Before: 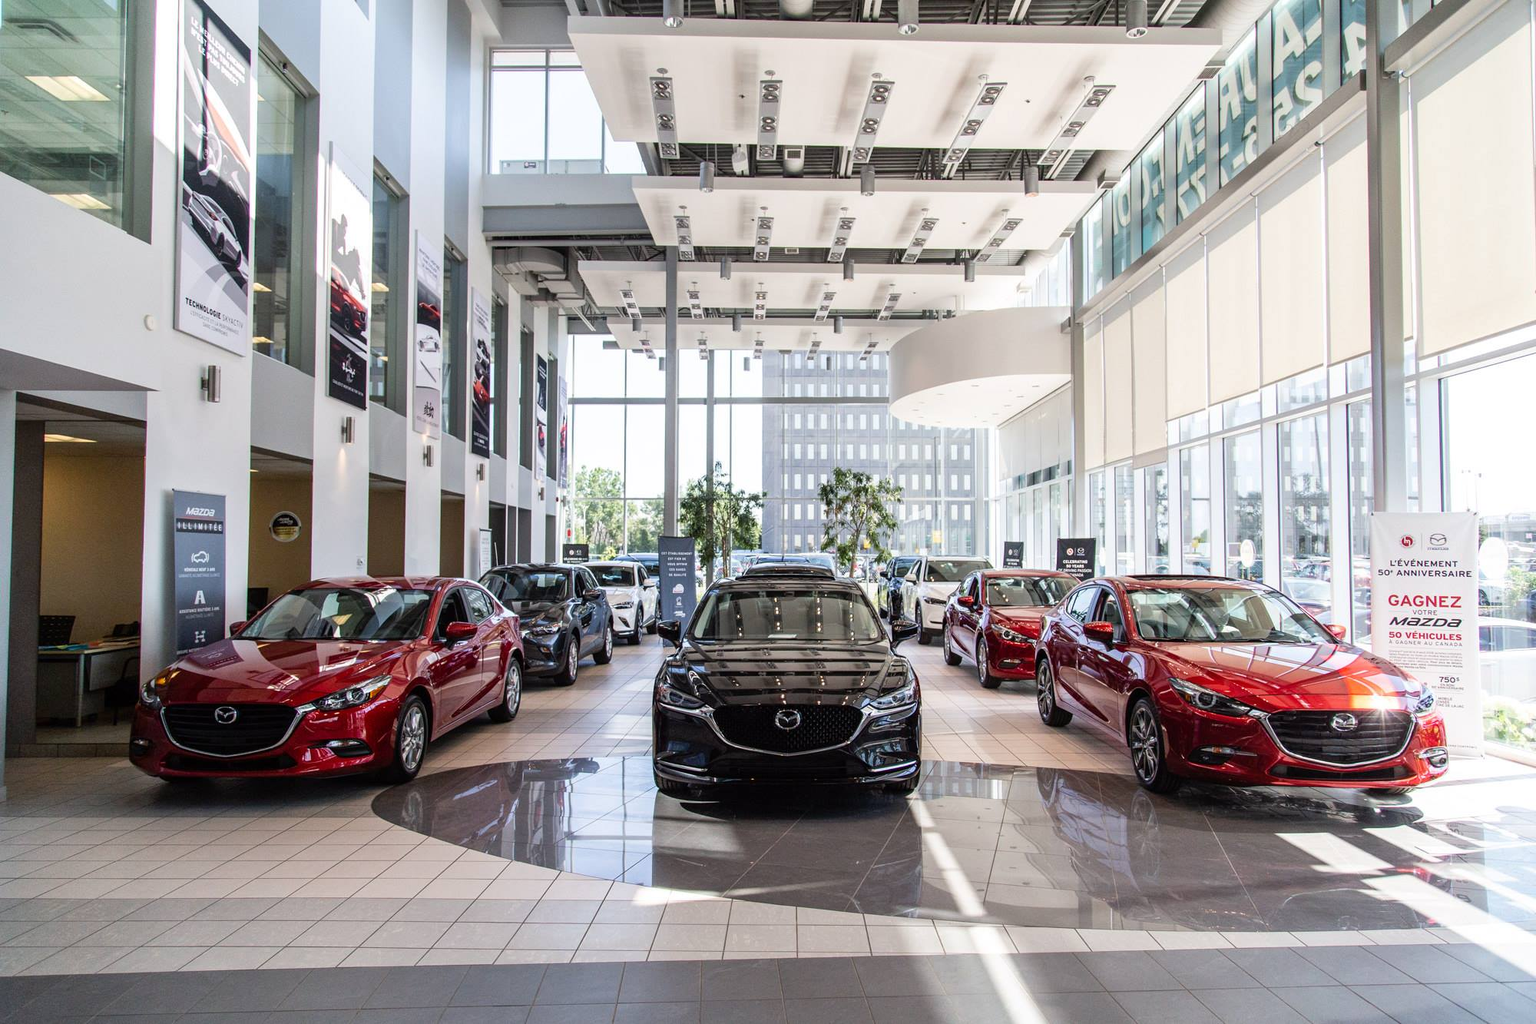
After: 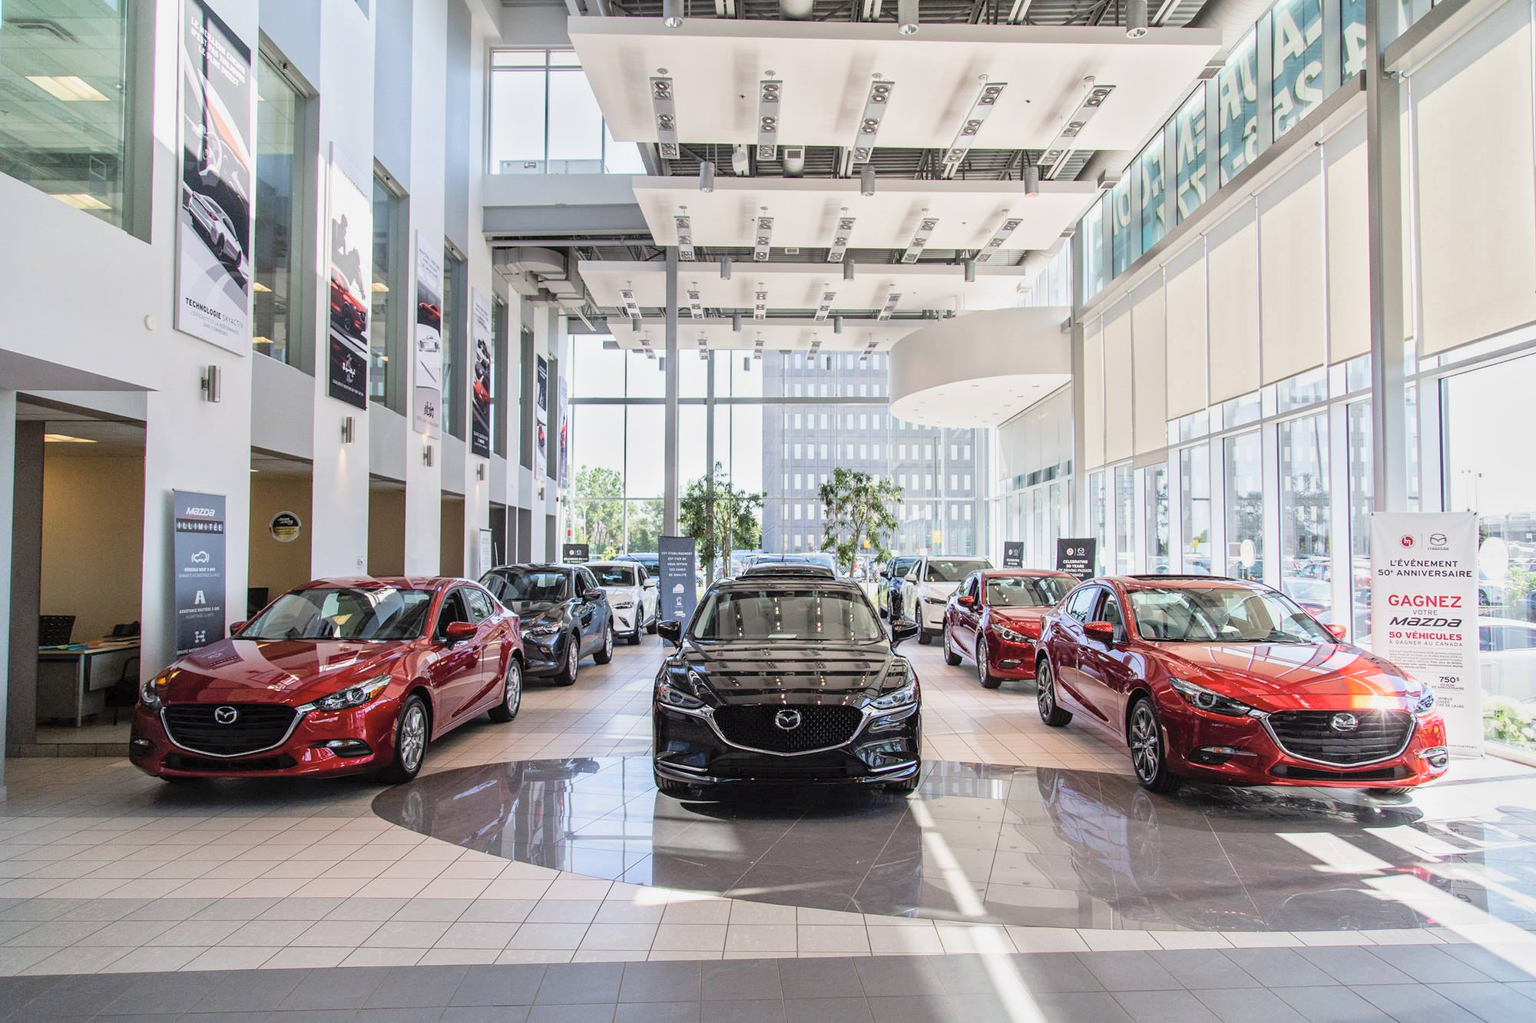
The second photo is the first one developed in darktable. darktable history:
contrast brightness saturation: brightness 0.17
shadows and highlights: radius 25.35, white point adjustment -5.3, compress 82.46%, soften with gaussian
